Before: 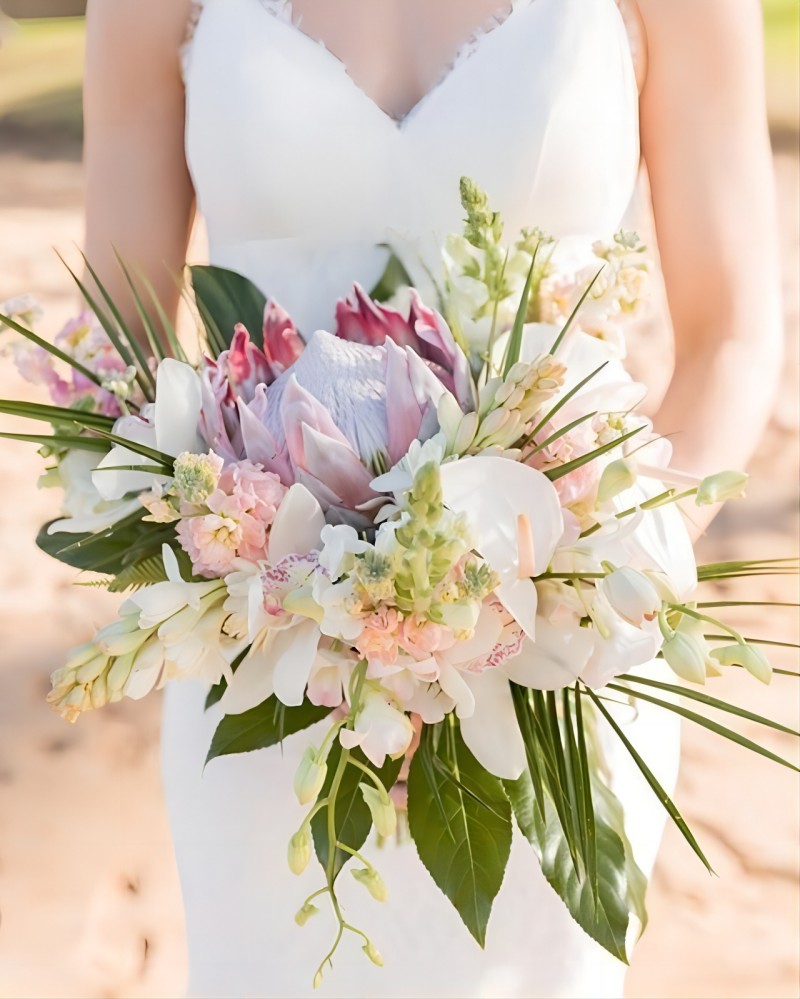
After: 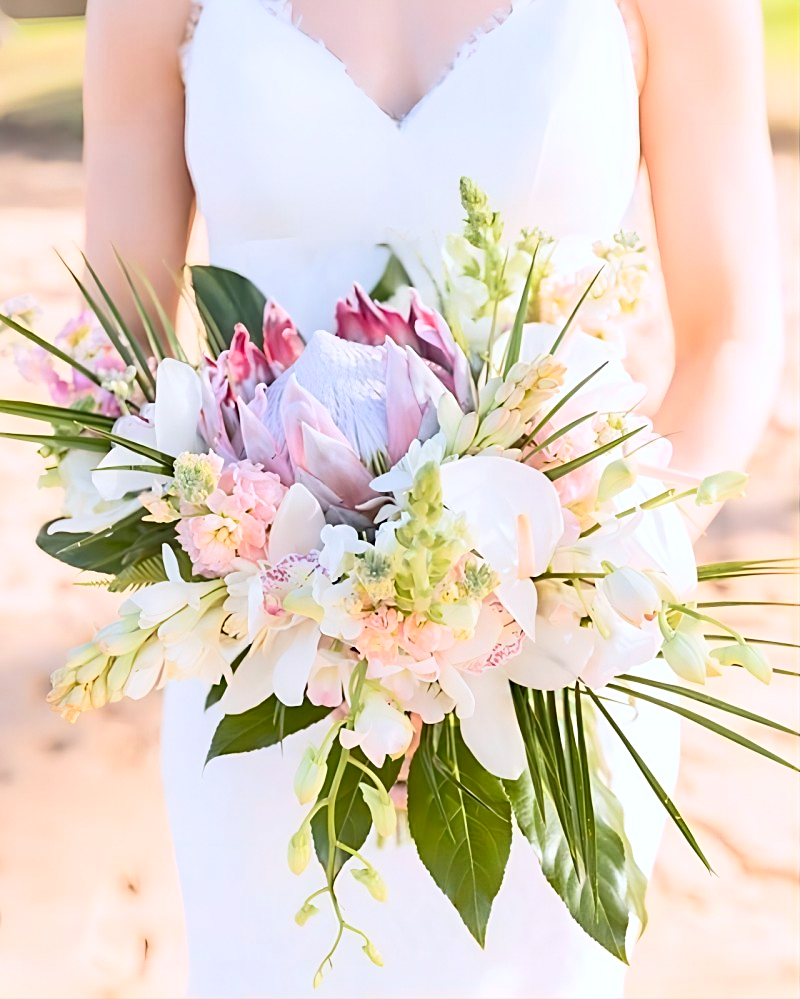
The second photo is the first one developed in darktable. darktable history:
white balance: red 0.984, blue 1.059
sharpen: radius 2.167, amount 0.381, threshold 0
contrast brightness saturation: contrast 0.2, brightness 0.16, saturation 0.22
